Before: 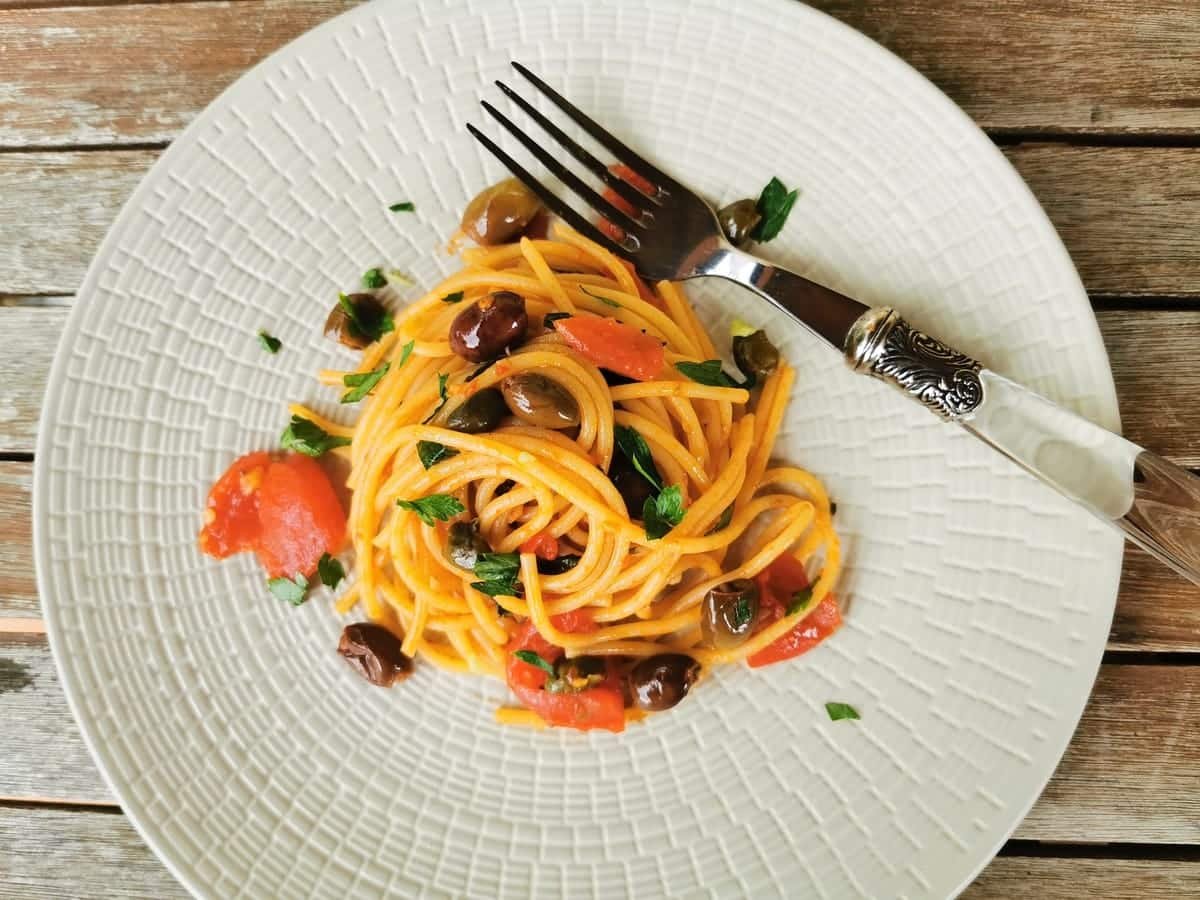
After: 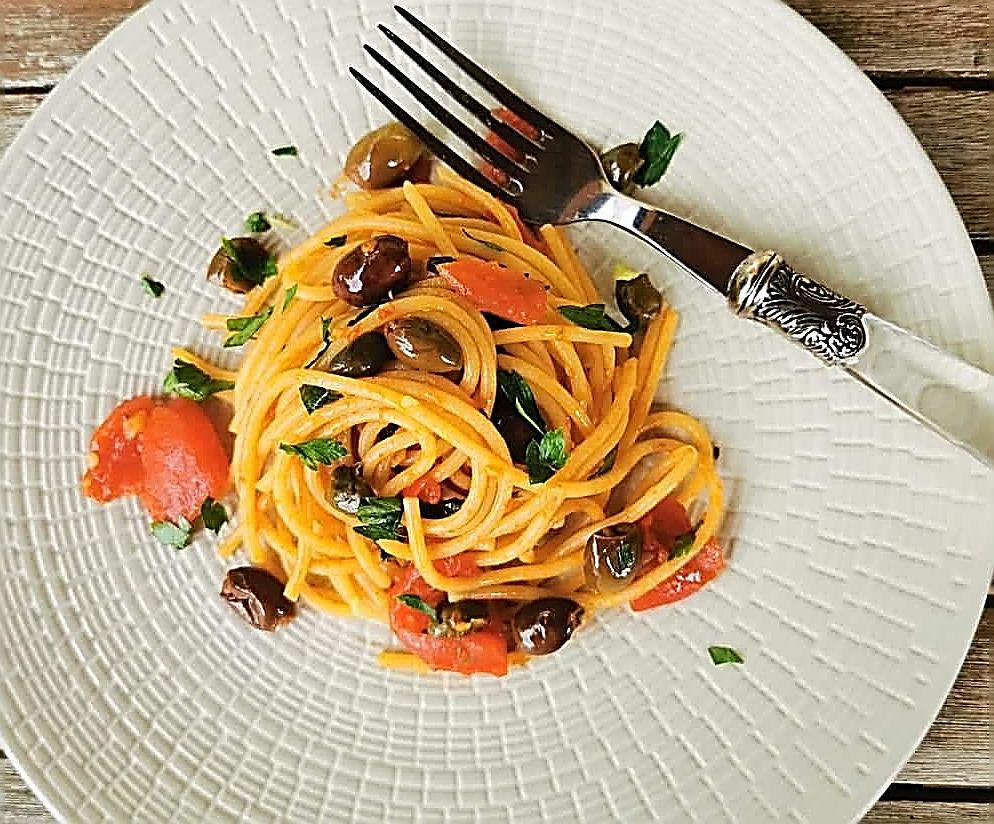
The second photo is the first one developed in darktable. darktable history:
crop: left 9.807%, top 6.259%, right 7.334%, bottom 2.177%
sharpen: amount 2
